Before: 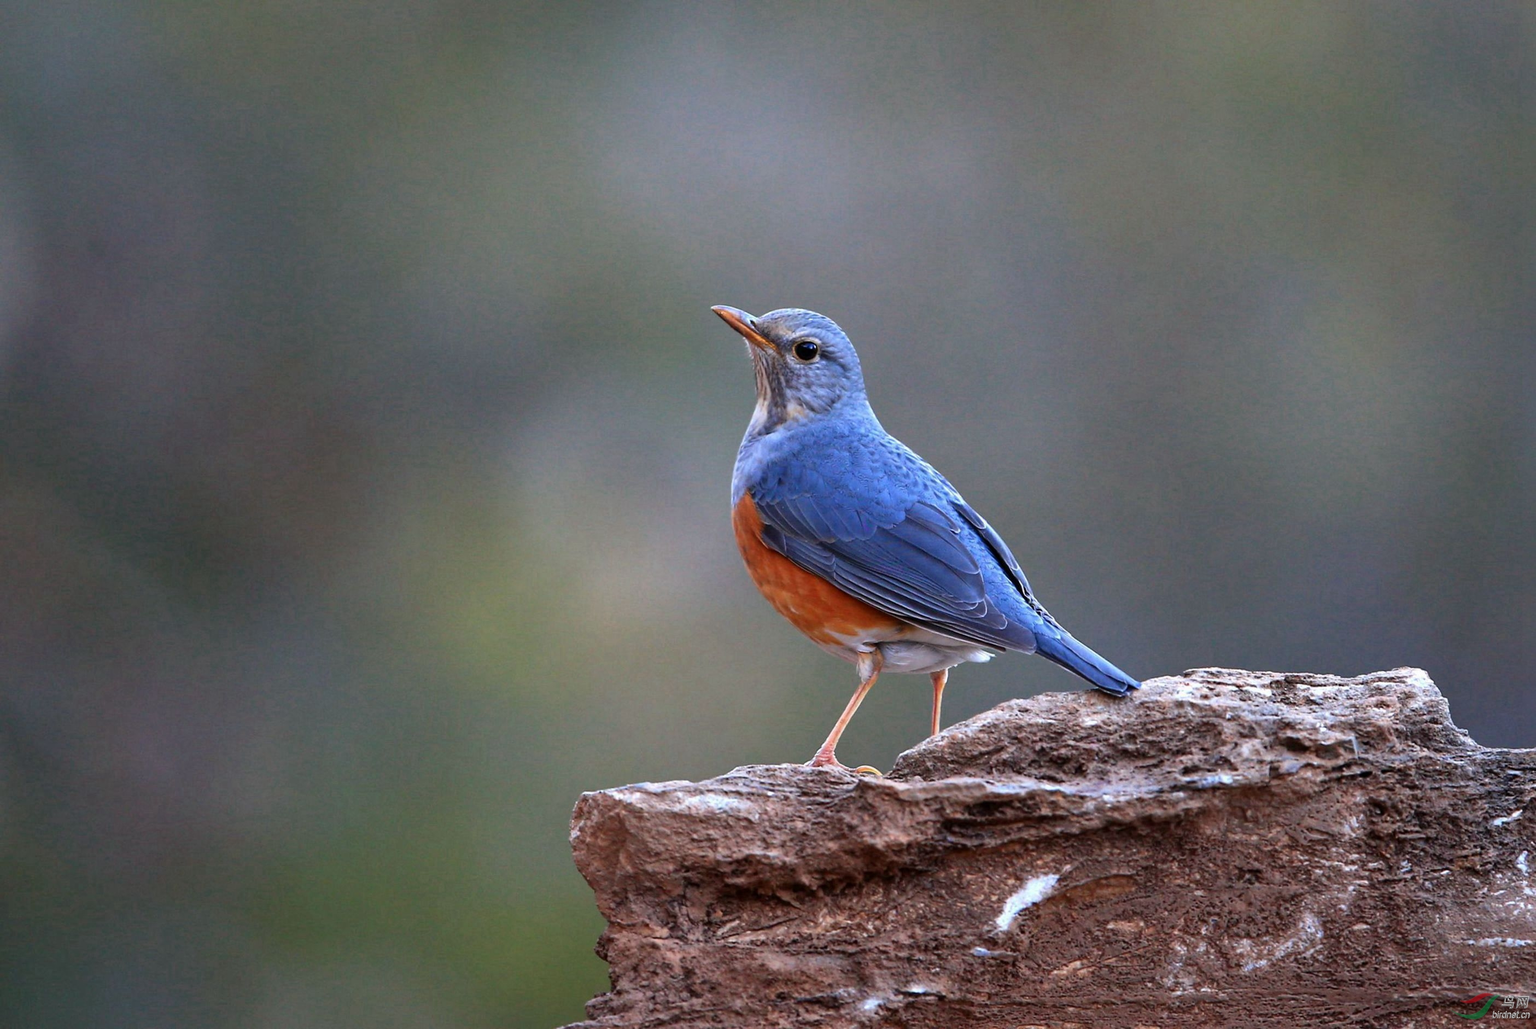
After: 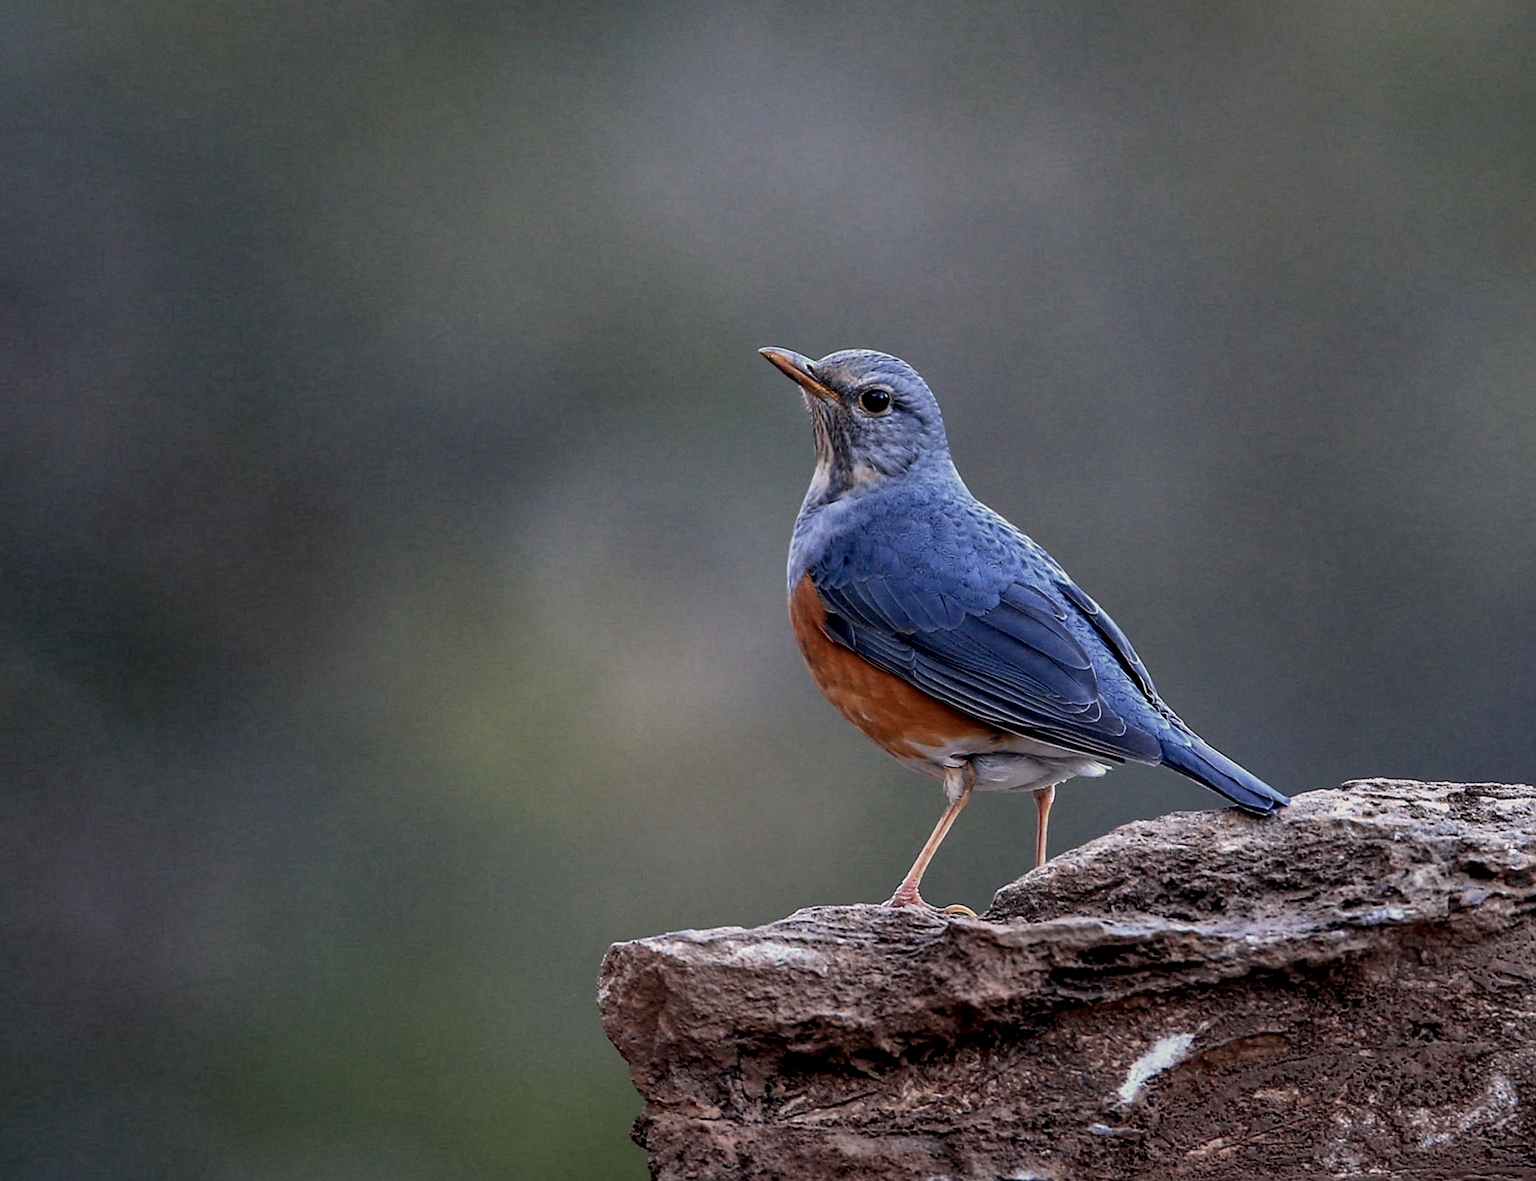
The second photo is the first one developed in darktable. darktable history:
local contrast: detail 130%
exposure: black level correction 0.009, exposure -0.62 EV, compensate highlight preservation false
crop and rotate: angle 0.968°, left 4.405%, top 0.905%, right 11.412%, bottom 2.462%
shadows and highlights: shadows 11.56, white point adjustment 1.34, highlights -1.04, shadows color adjustment 97.67%, soften with gaussian
tone equalizer: on, module defaults
sharpen: on, module defaults
color correction: highlights a* 2.87, highlights b* 4.99, shadows a* -2, shadows b* -4.94, saturation 0.769
